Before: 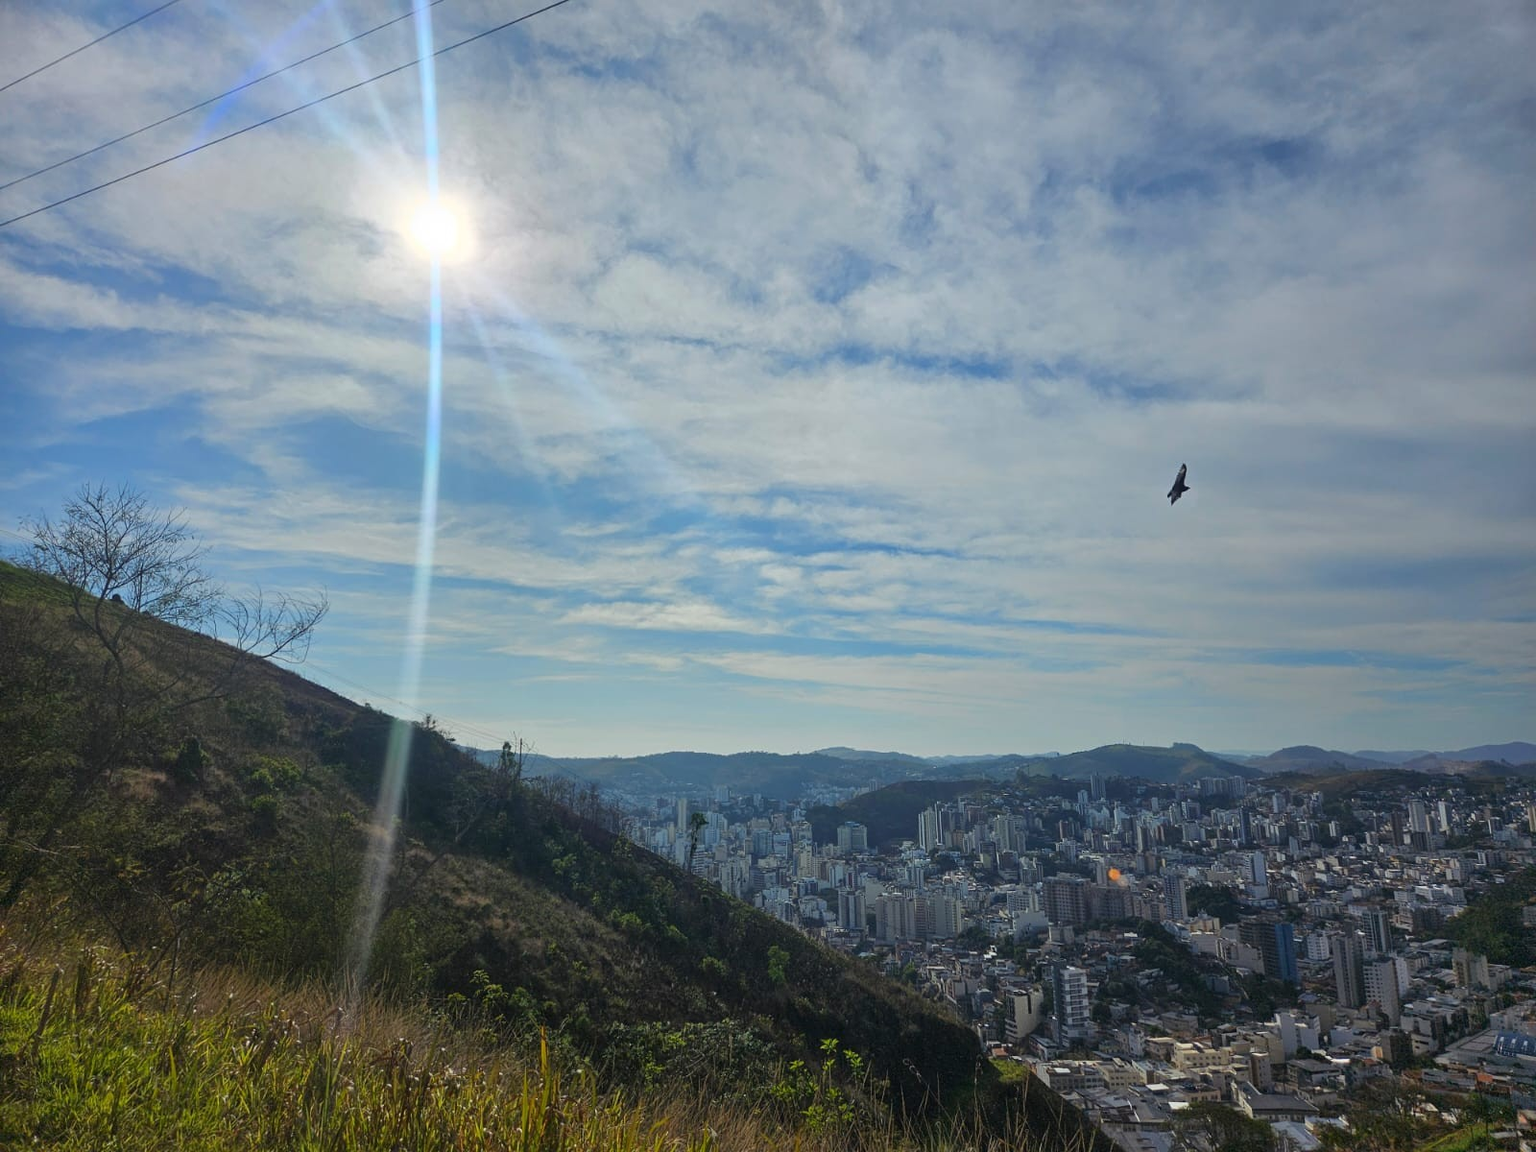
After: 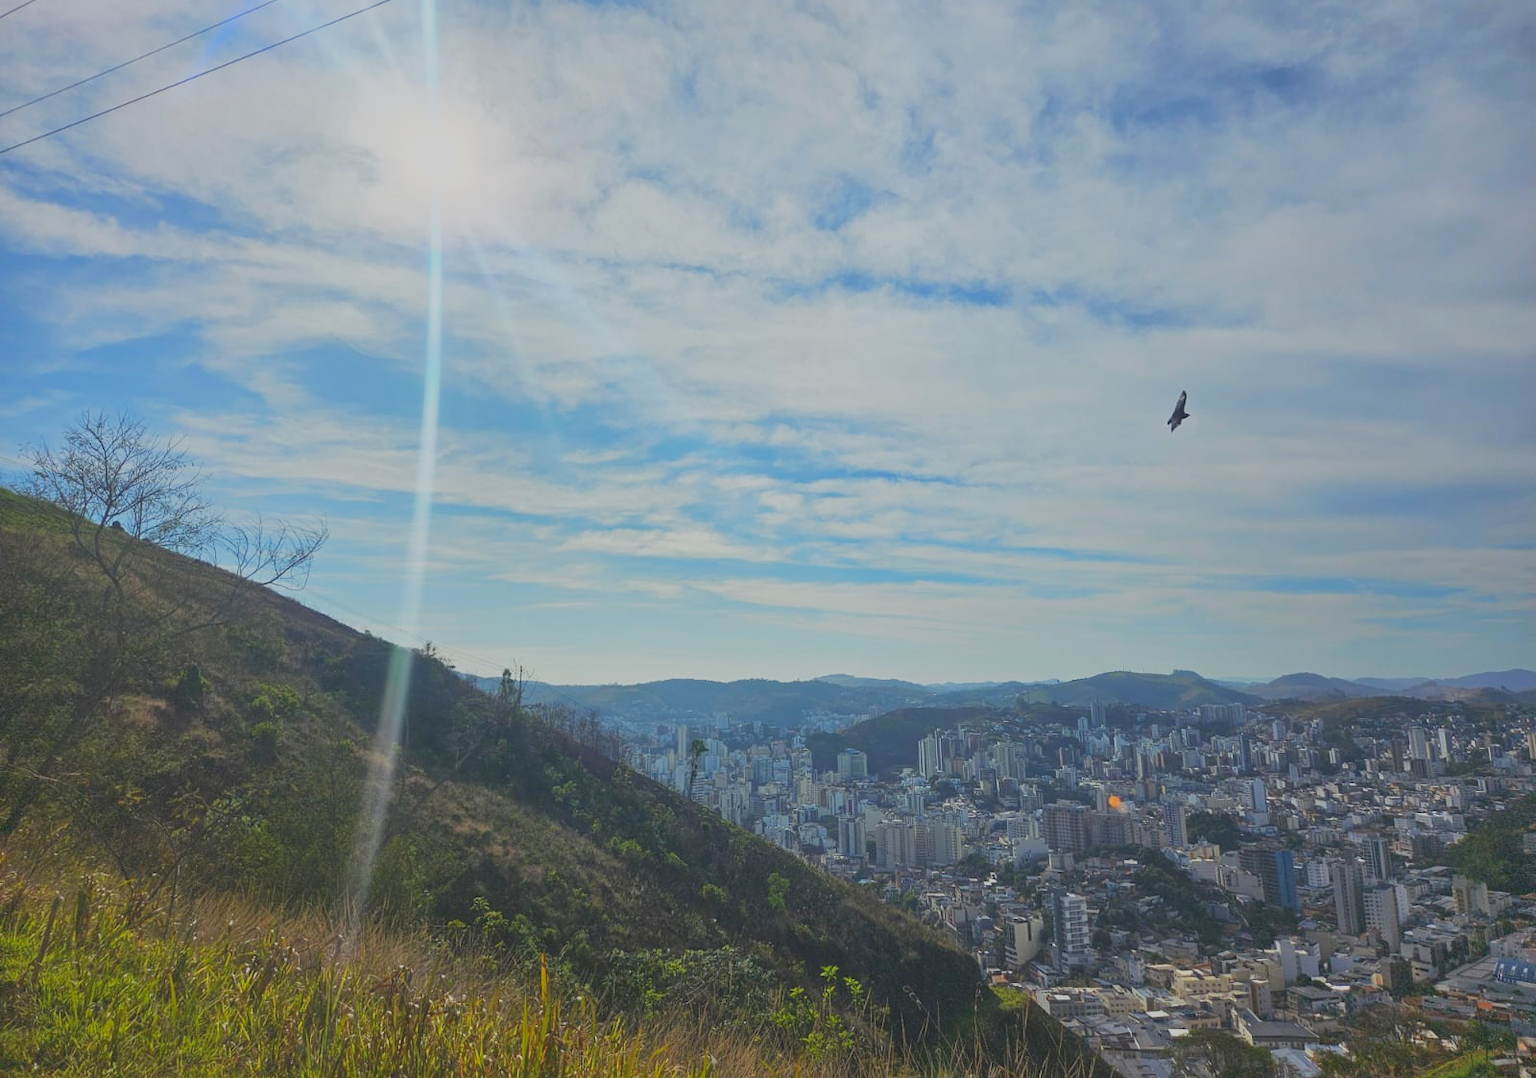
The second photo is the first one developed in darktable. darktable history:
crop and rotate: top 6.387%
base curve: curves: ch0 [(0, 0) (0.088, 0.125) (0.176, 0.251) (0.354, 0.501) (0.613, 0.749) (1, 0.877)], preserve colors none
contrast brightness saturation: contrast -0.275
